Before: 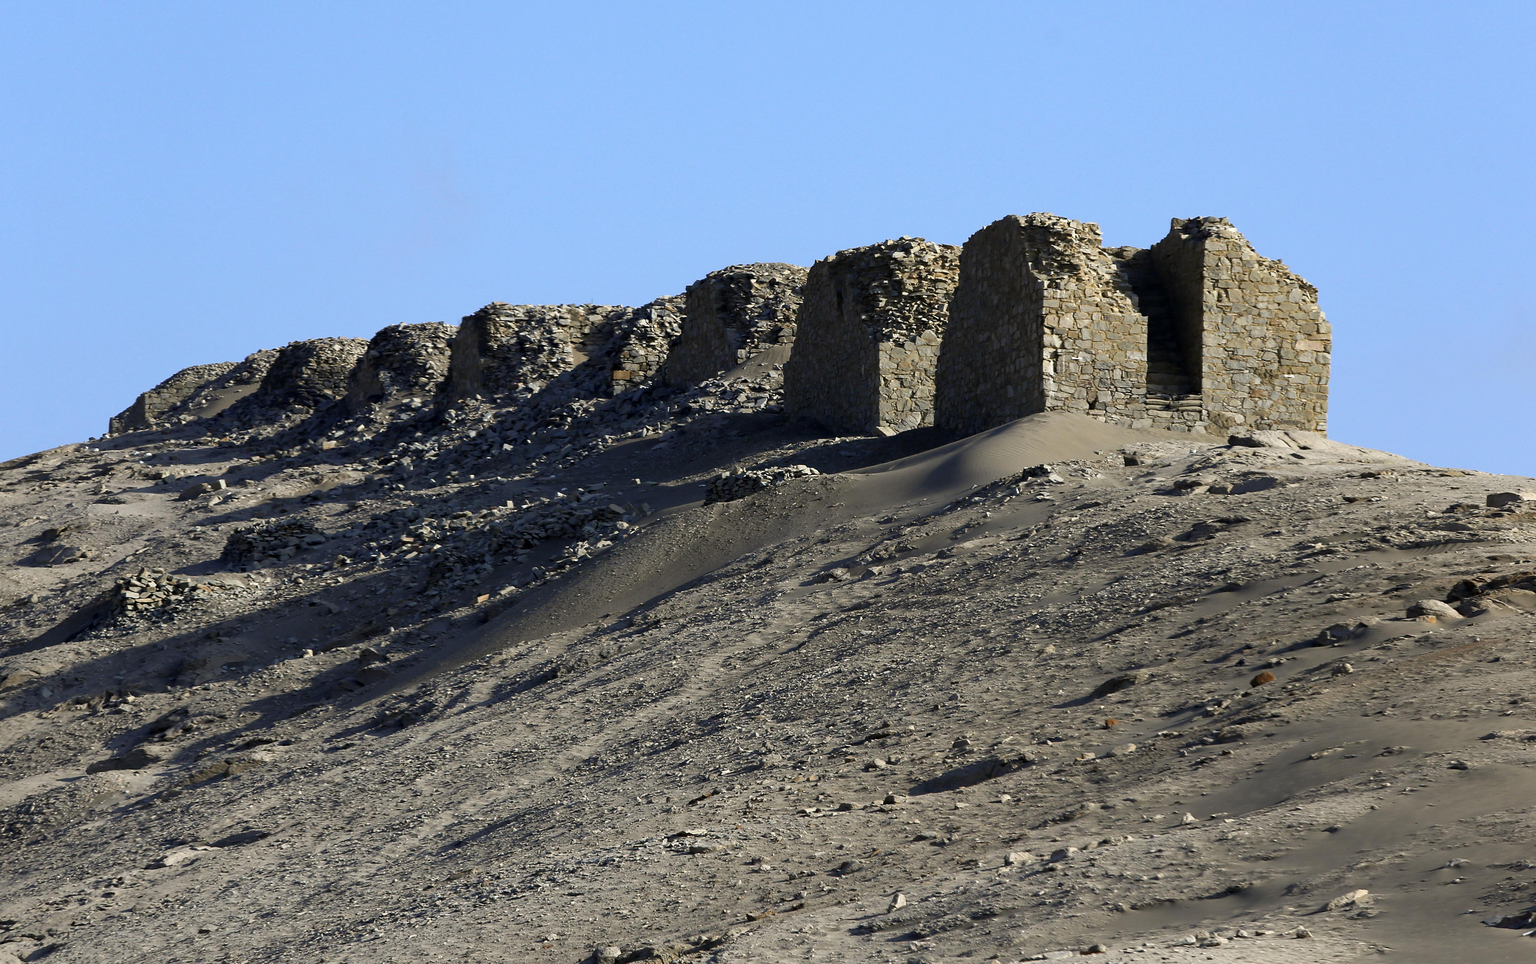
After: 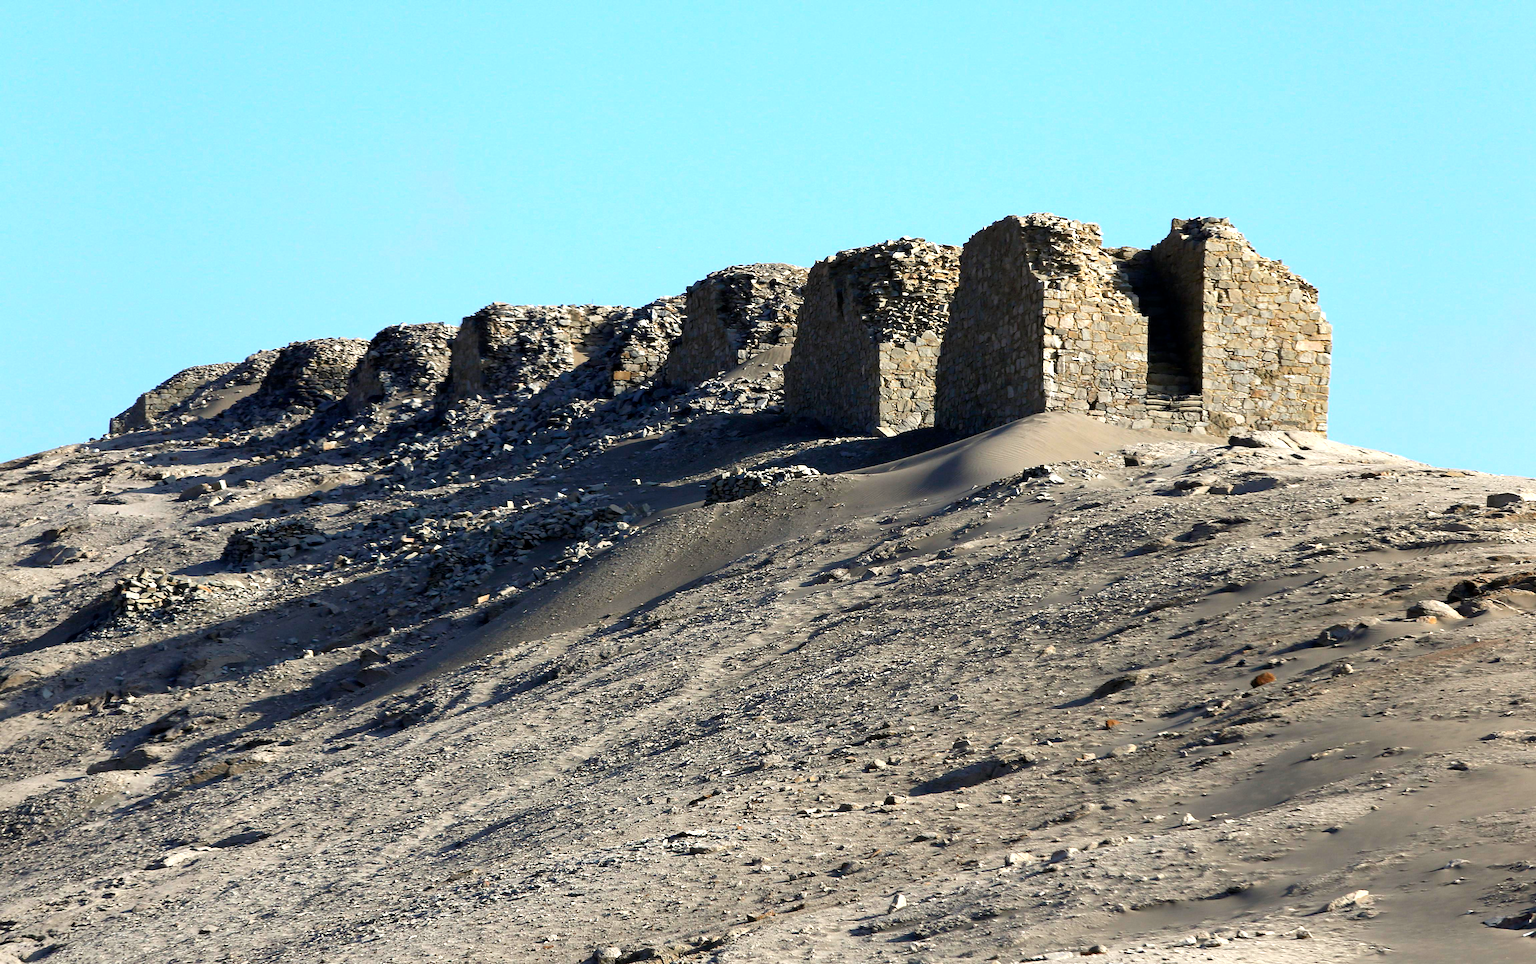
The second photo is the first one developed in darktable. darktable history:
exposure: exposure 0.741 EV, compensate exposure bias true, compensate highlight preservation false
